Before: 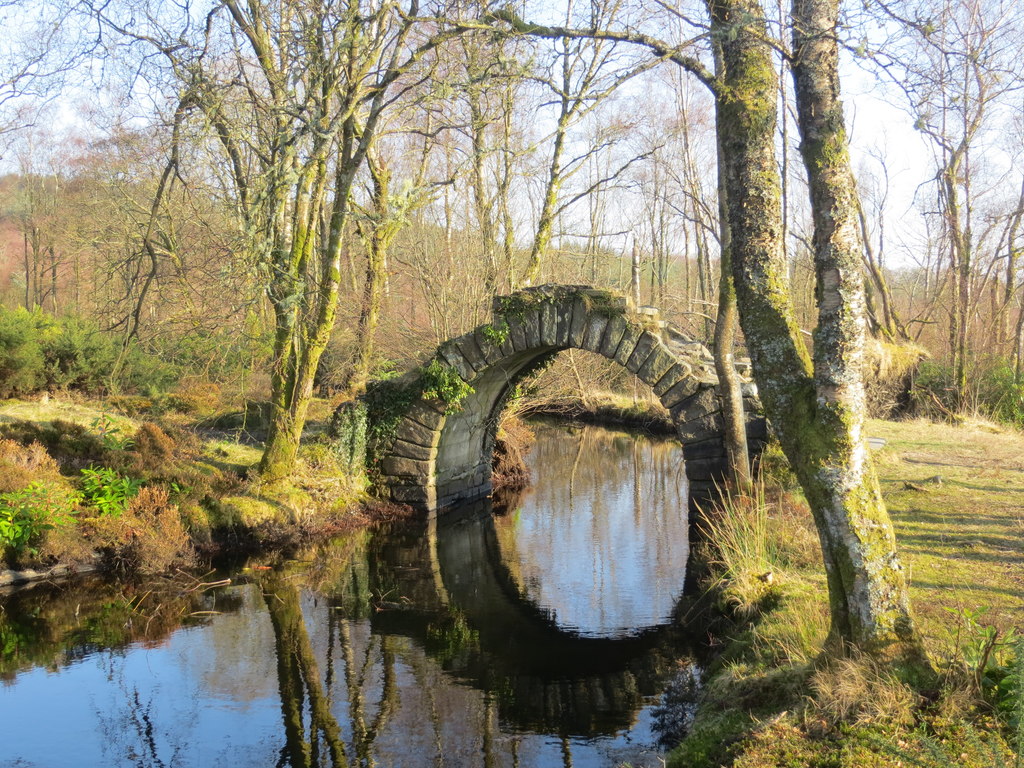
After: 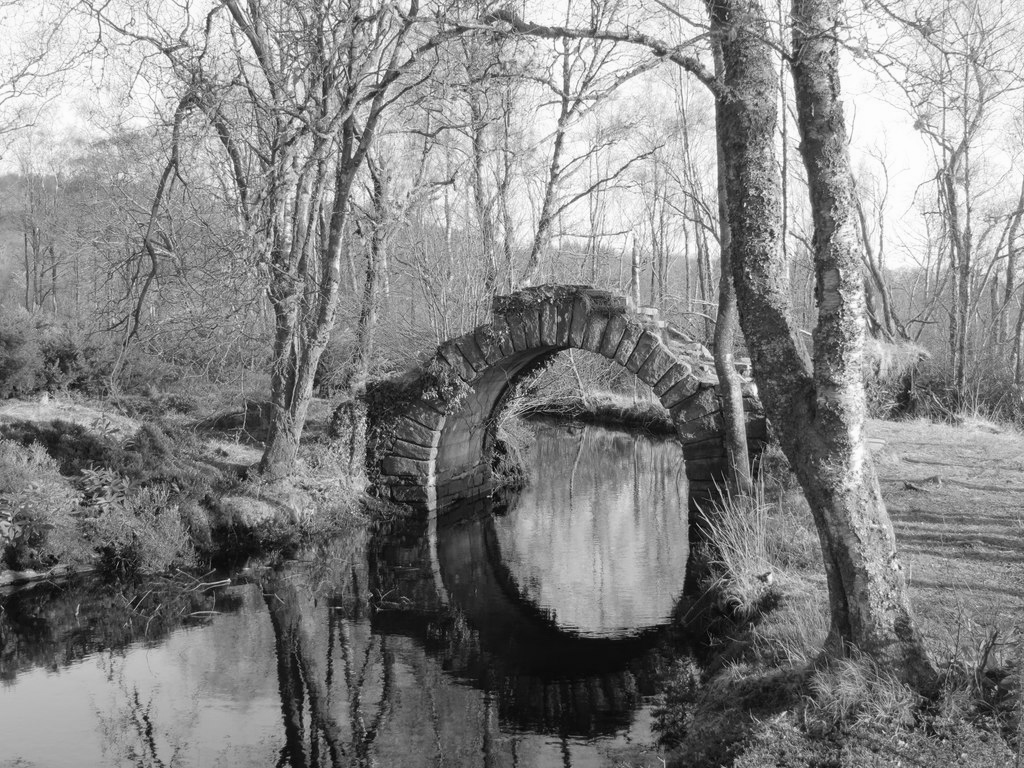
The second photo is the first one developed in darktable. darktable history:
color calibration: output gray [0.21, 0.42, 0.37, 0], illuminant as shot in camera, x 0.358, y 0.373, temperature 4628.91 K, saturation algorithm version 1 (2020)
